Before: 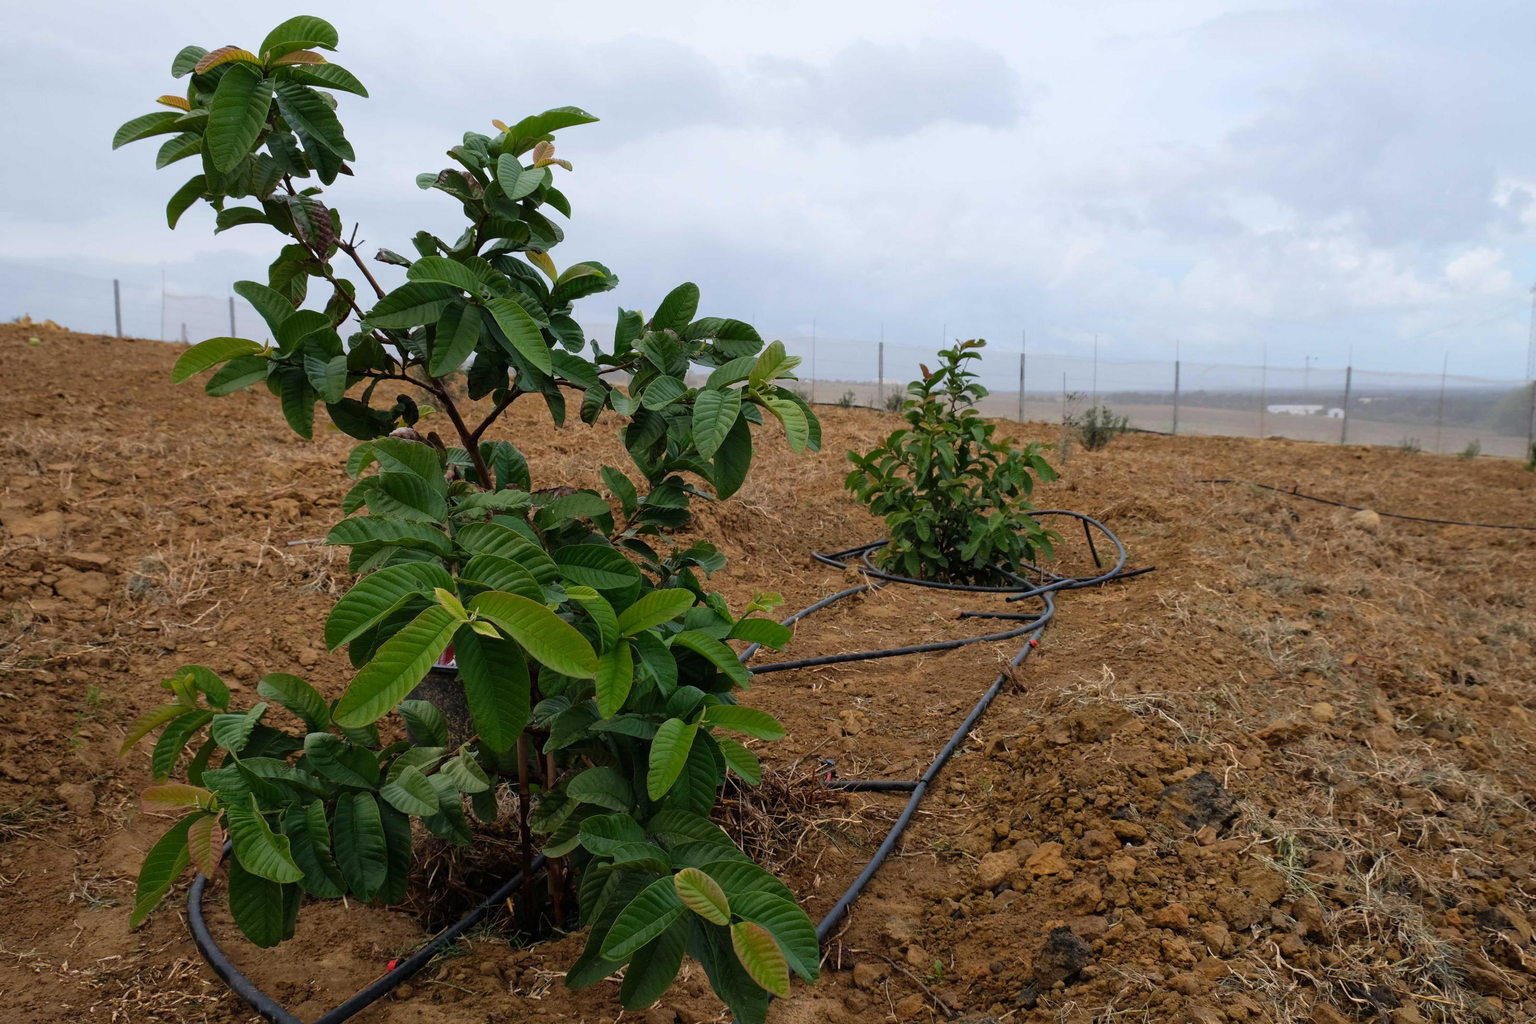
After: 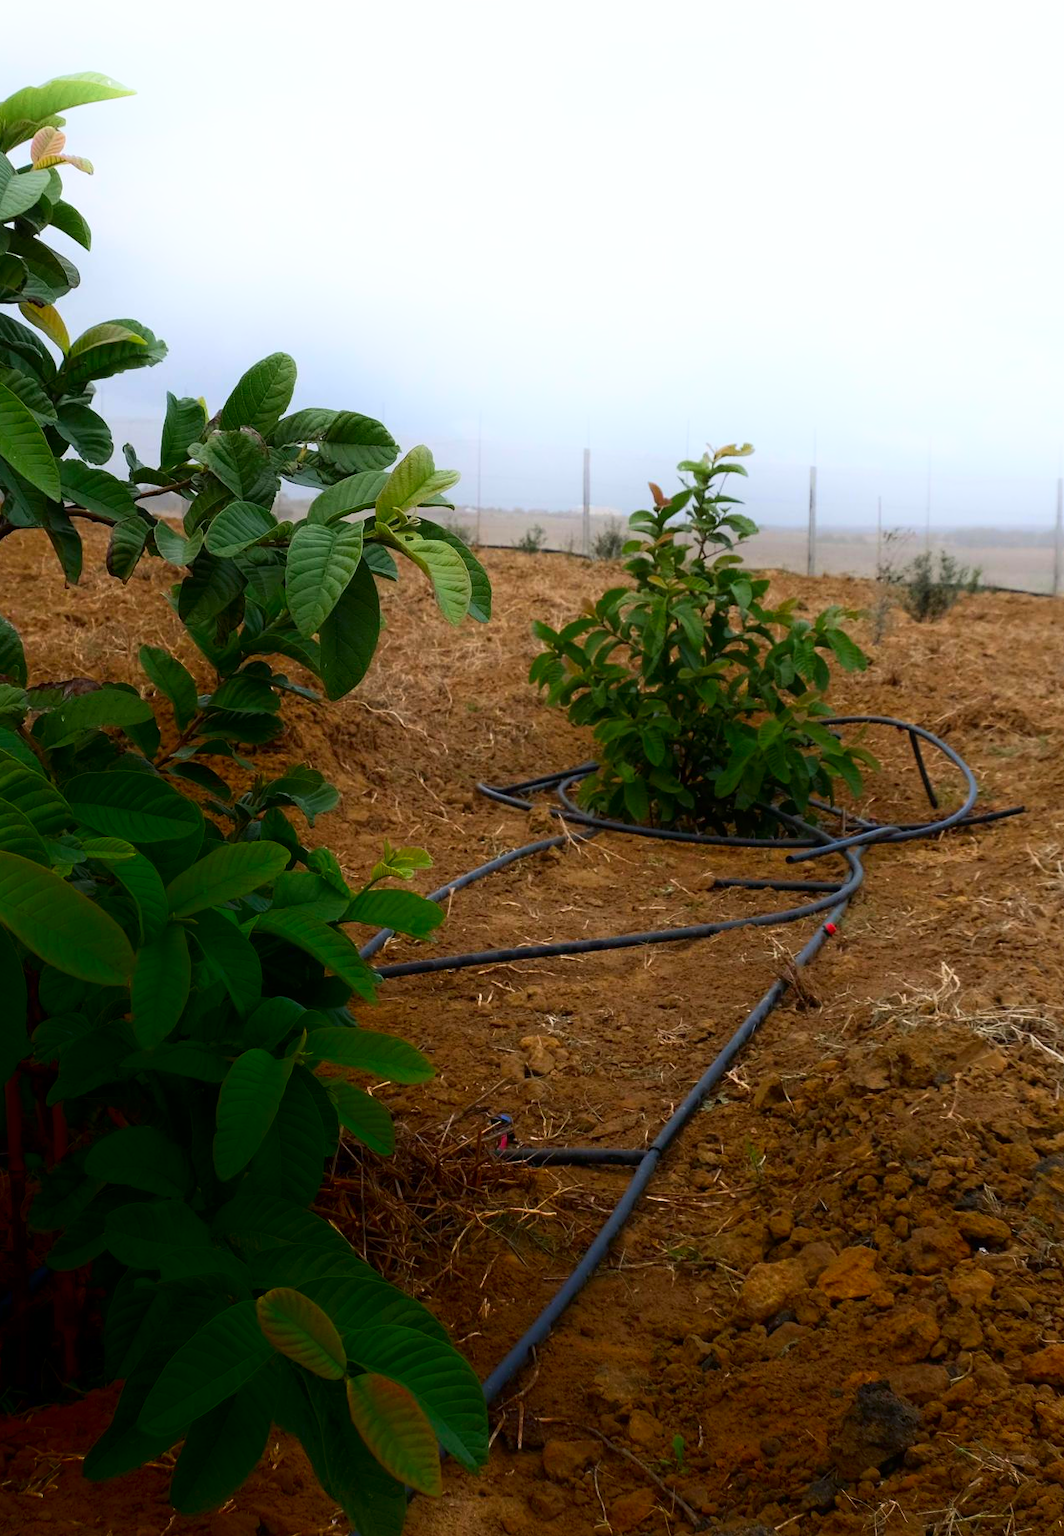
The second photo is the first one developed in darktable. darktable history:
exposure: exposure 0.127 EV, compensate highlight preservation false
shadows and highlights: shadows -90, highlights 90, soften with gaussian
crop: left 33.452%, top 6.025%, right 23.155%
contrast brightness saturation: contrast 0.08, saturation 0.2
